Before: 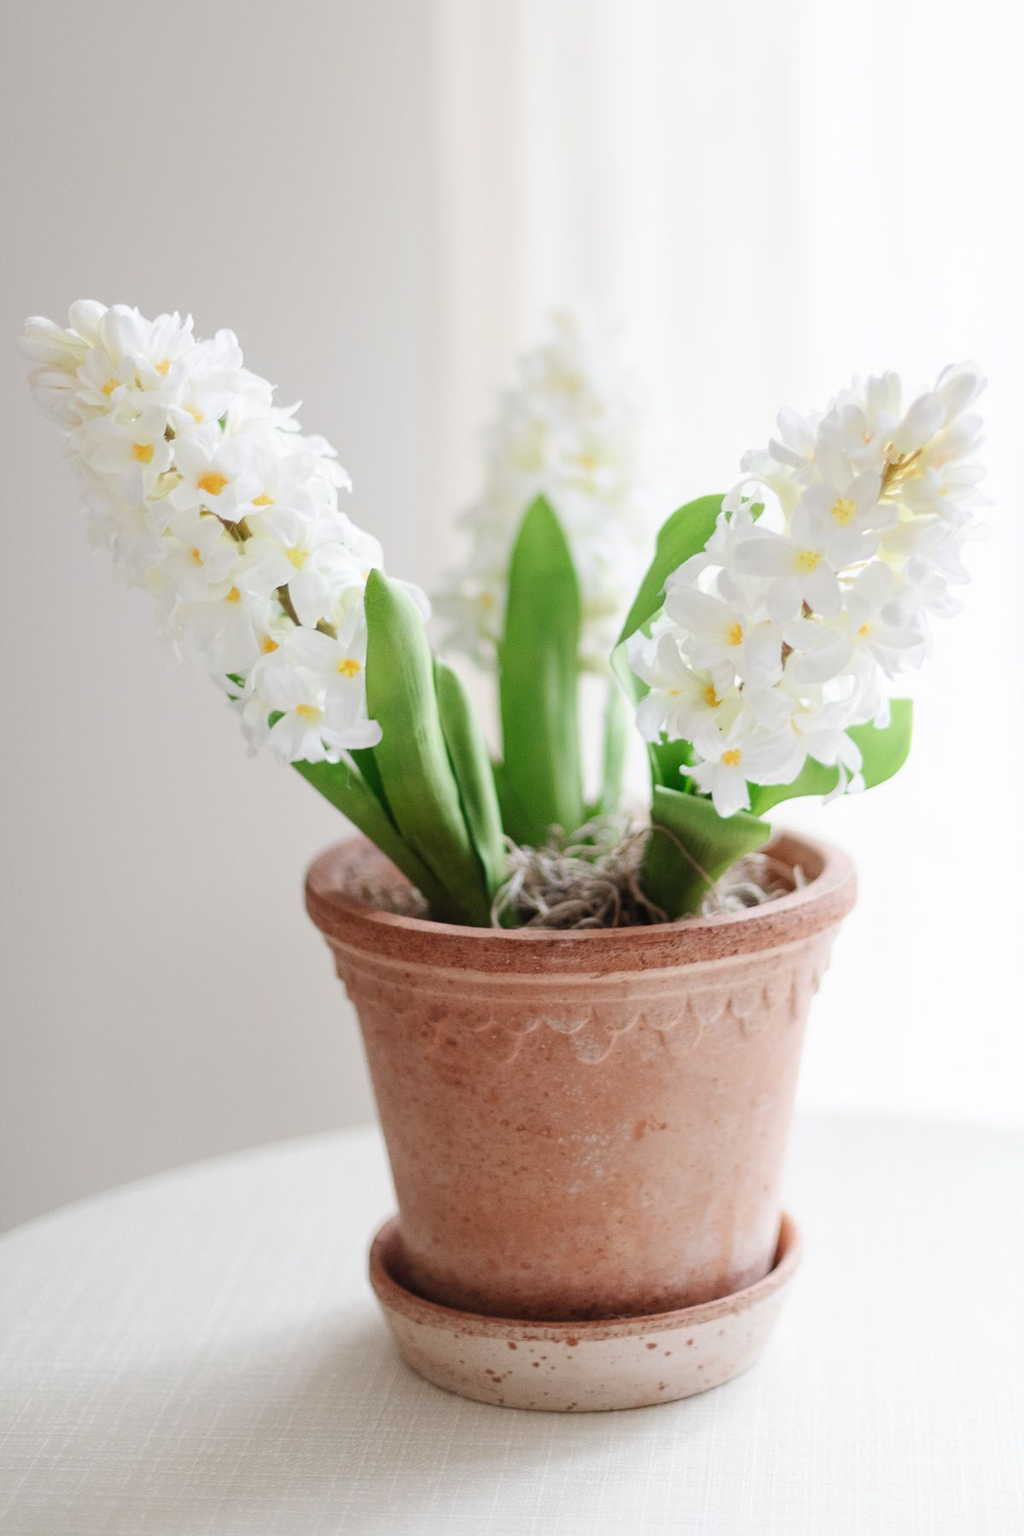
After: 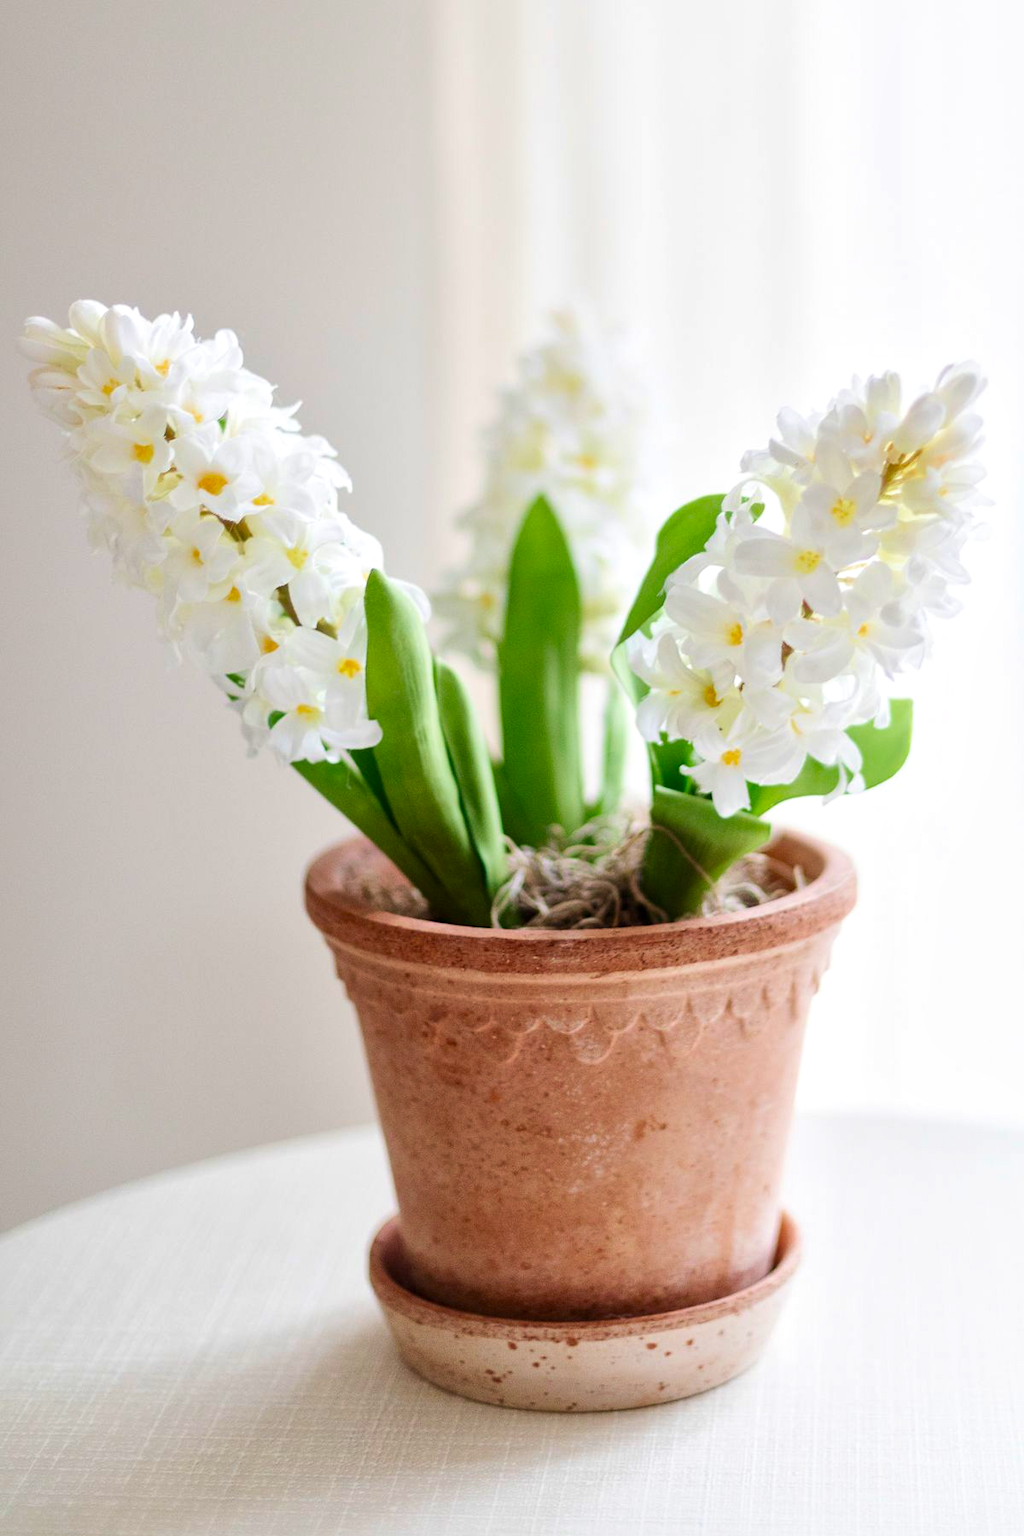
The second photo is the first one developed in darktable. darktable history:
velvia: on, module defaults
local contrast: mode bilateral grid, contrast 20, coarseness 50, detail 140%, midtone range 0.2
color balance rgb: perceptual saturation grading › global saturation 20%, global vibrance 20%
